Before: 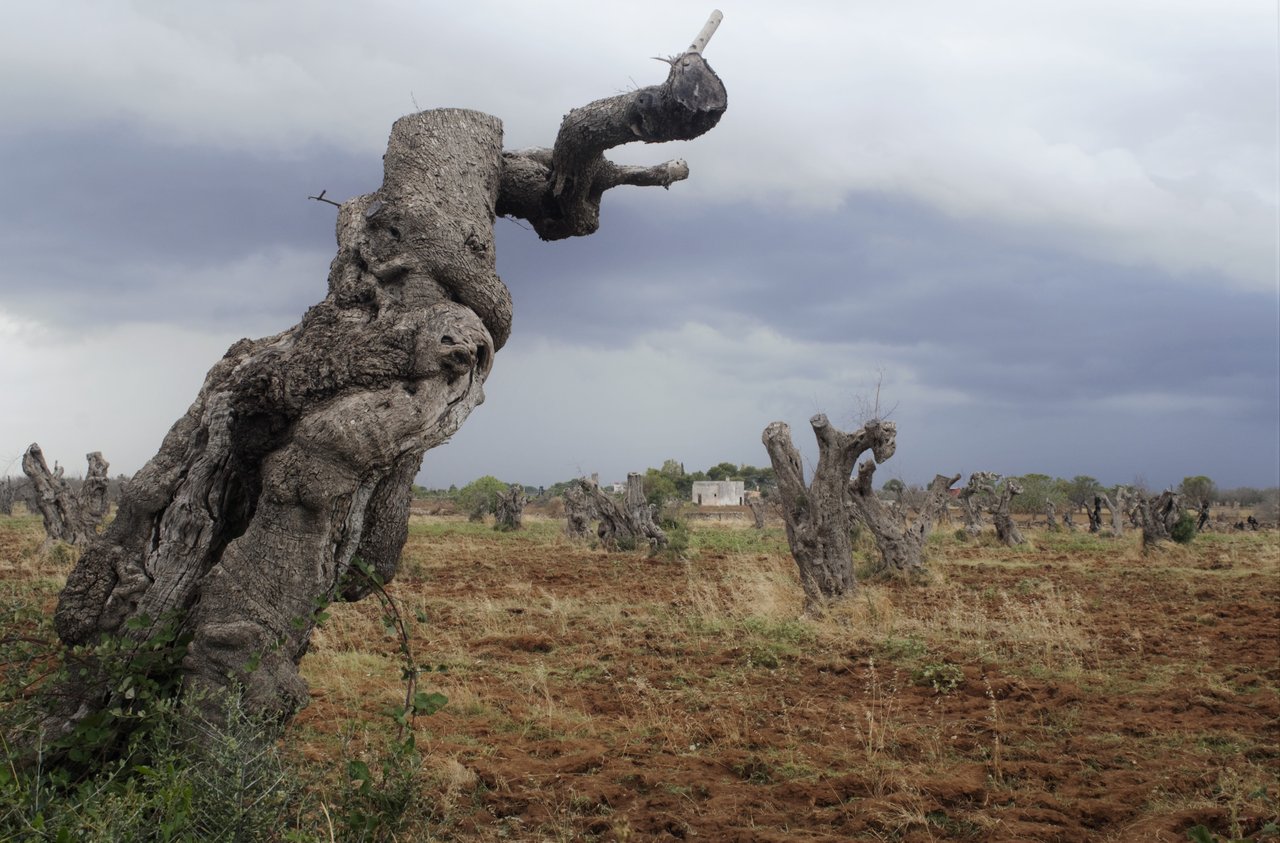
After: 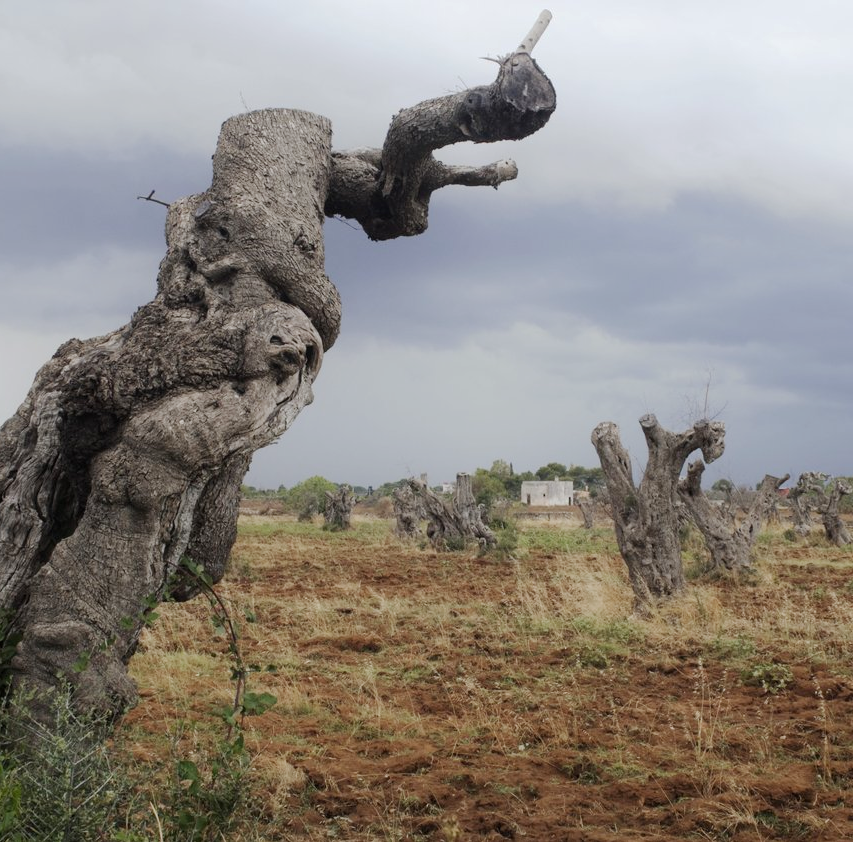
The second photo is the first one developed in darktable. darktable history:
crop and rotate: left 13.411%, right 19.944%
base curve: curves: ch0 [(0, 0) (0.262, 0.32) (0.722, 0.705) (1, 1)], preserve colors none
